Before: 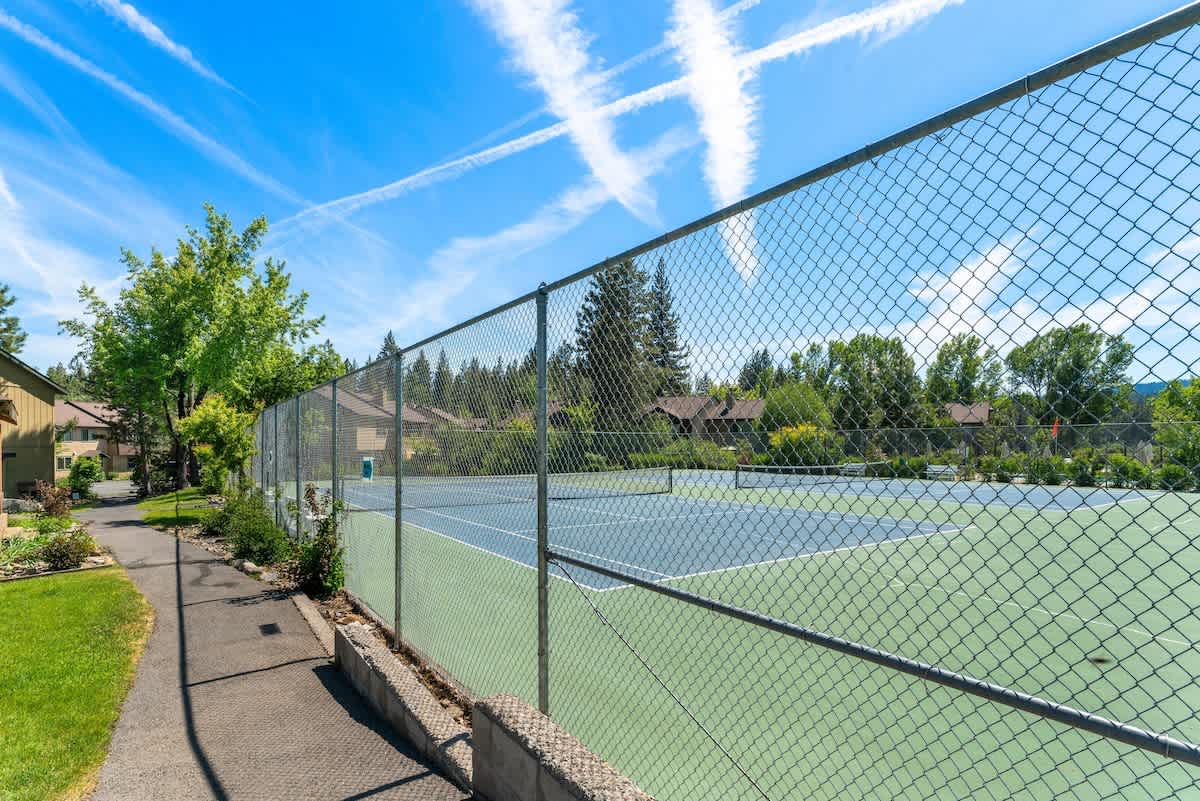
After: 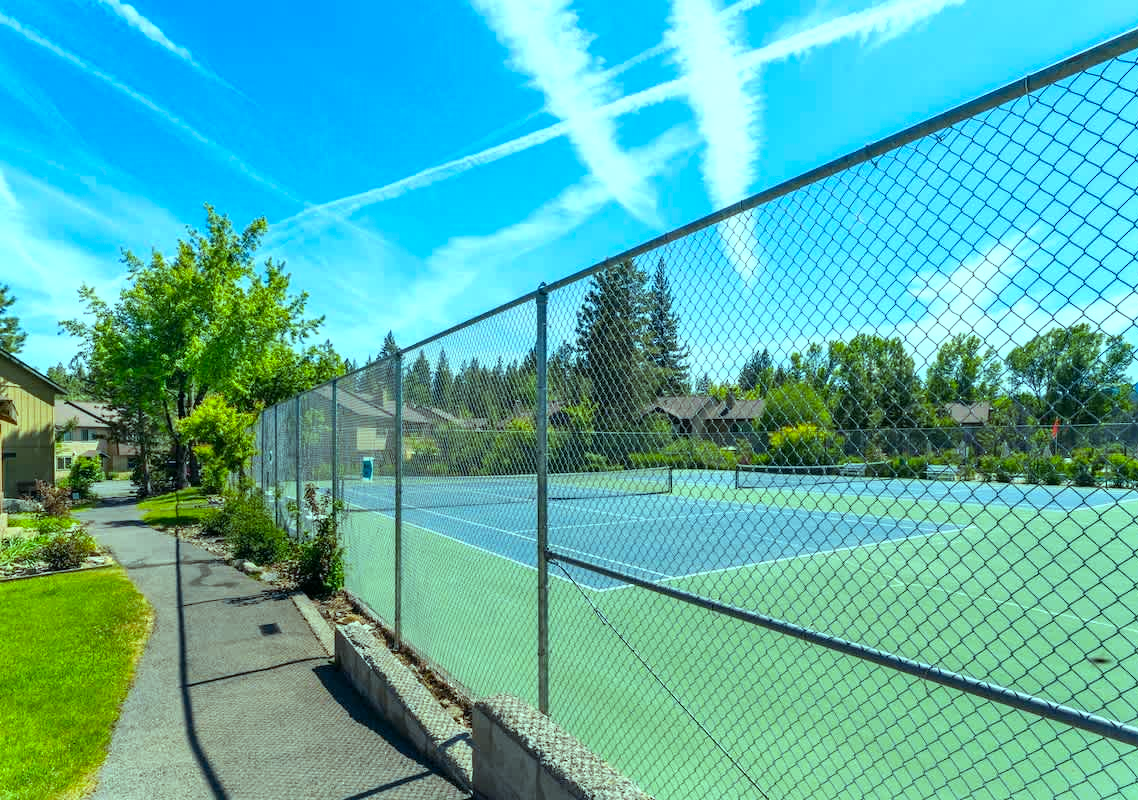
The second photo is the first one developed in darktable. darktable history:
crop and rotate: right 5.167%
color balance rgb: perceptual saturation grading › global saturation 20%, global vibrance 20%
color balance: mode lift, gamma, gain (sRGB), lift [0.997, 0.979, 1.021, 1.011], gamma [1, 1.084, 0.916, 0.998], gain [1, 0.87, 1.13, 1.101], contrast 4.55%, contrast fulcrum 38.24%, output saturation 104.09%
